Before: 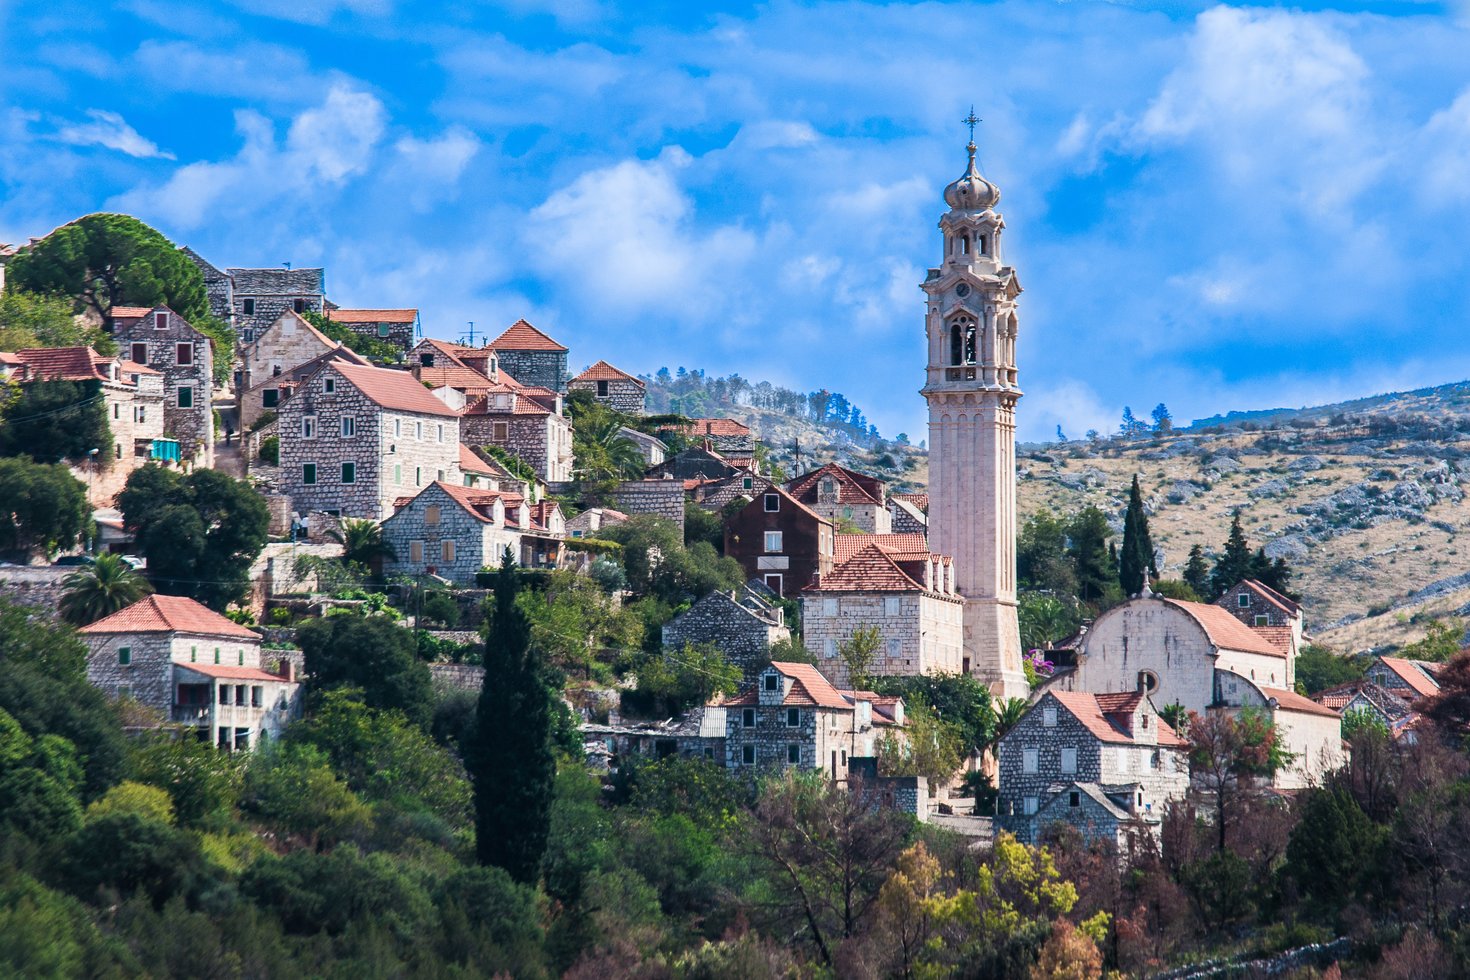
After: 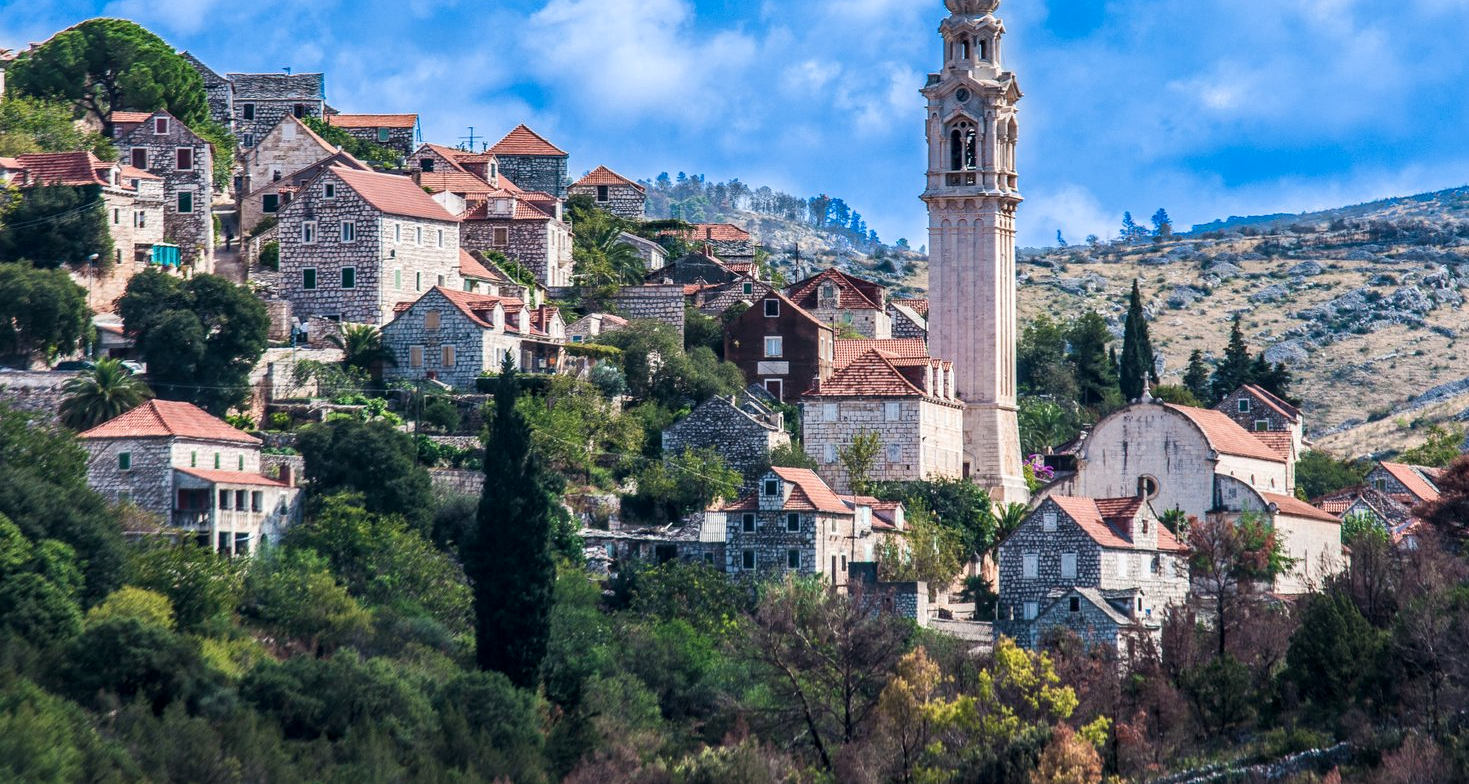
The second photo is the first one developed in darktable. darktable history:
crop and rotate: top 19.998%
local contrast: on, module defaults
